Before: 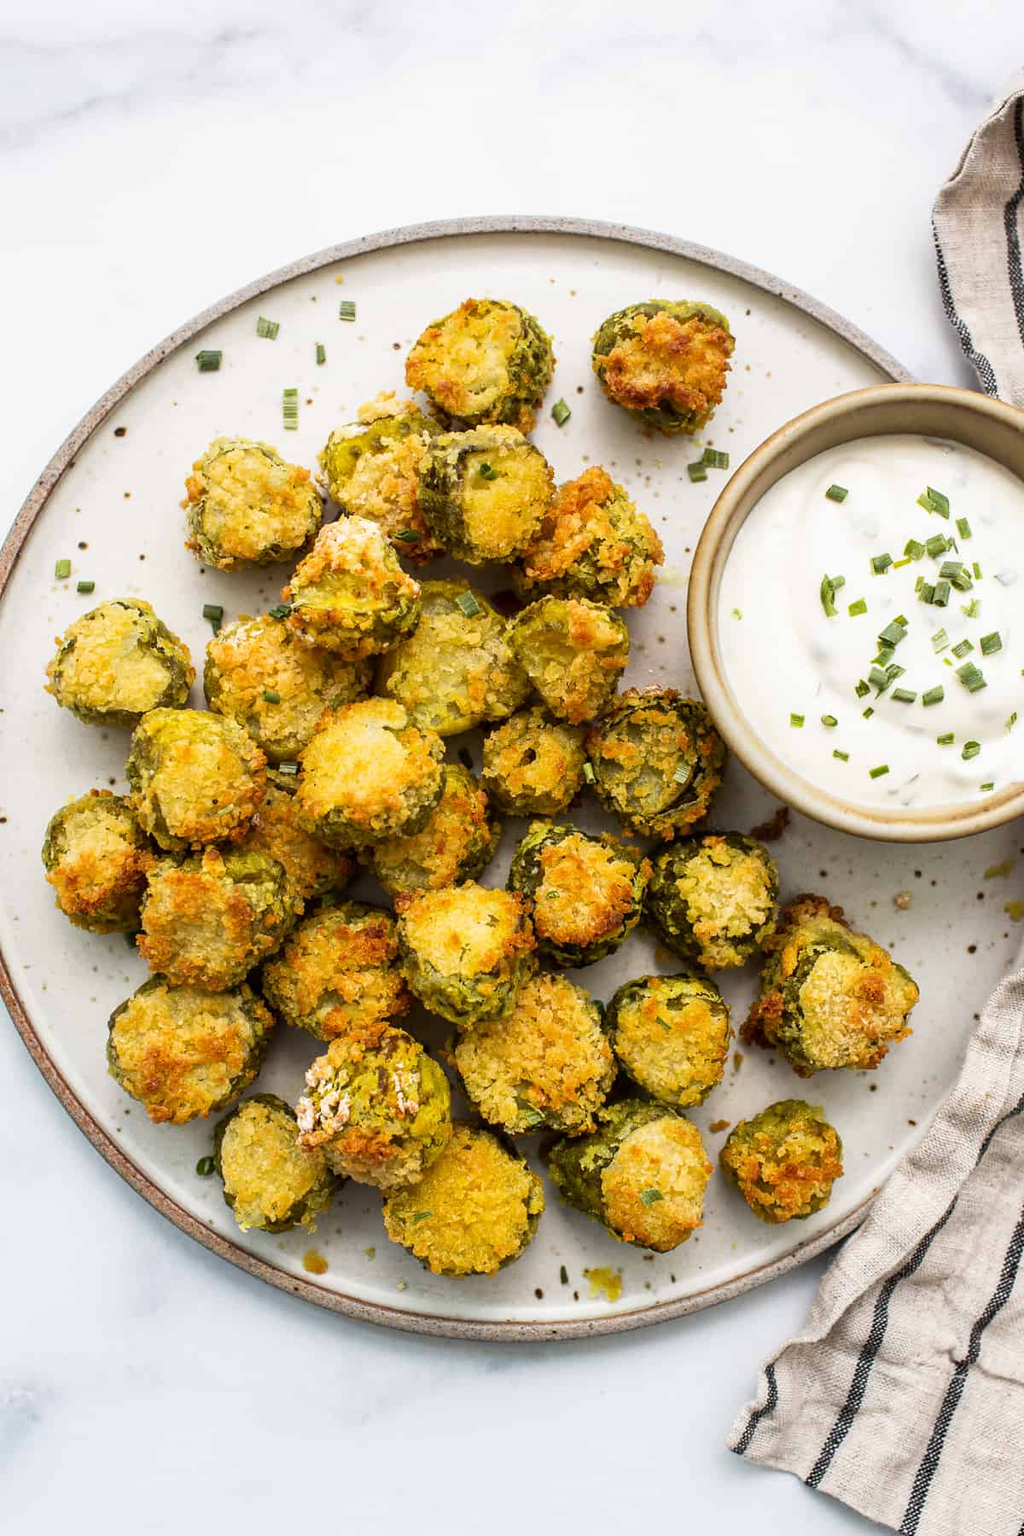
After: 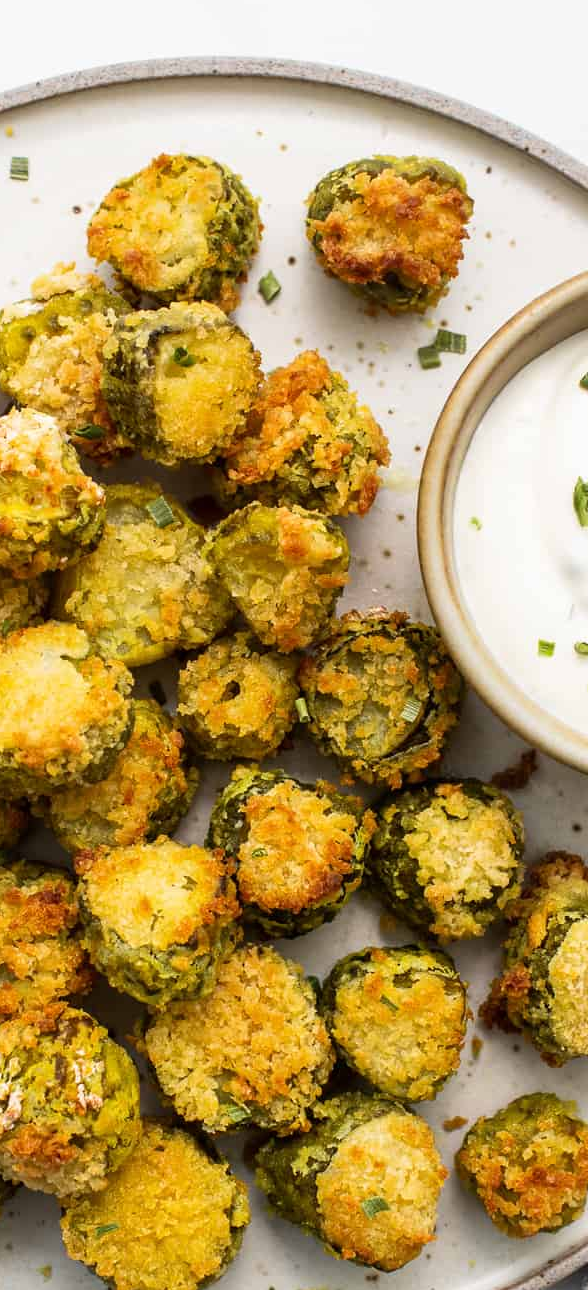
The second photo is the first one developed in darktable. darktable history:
crop: left 32.399%, top 10.921%, right 18.599%, bottom 17.383%
